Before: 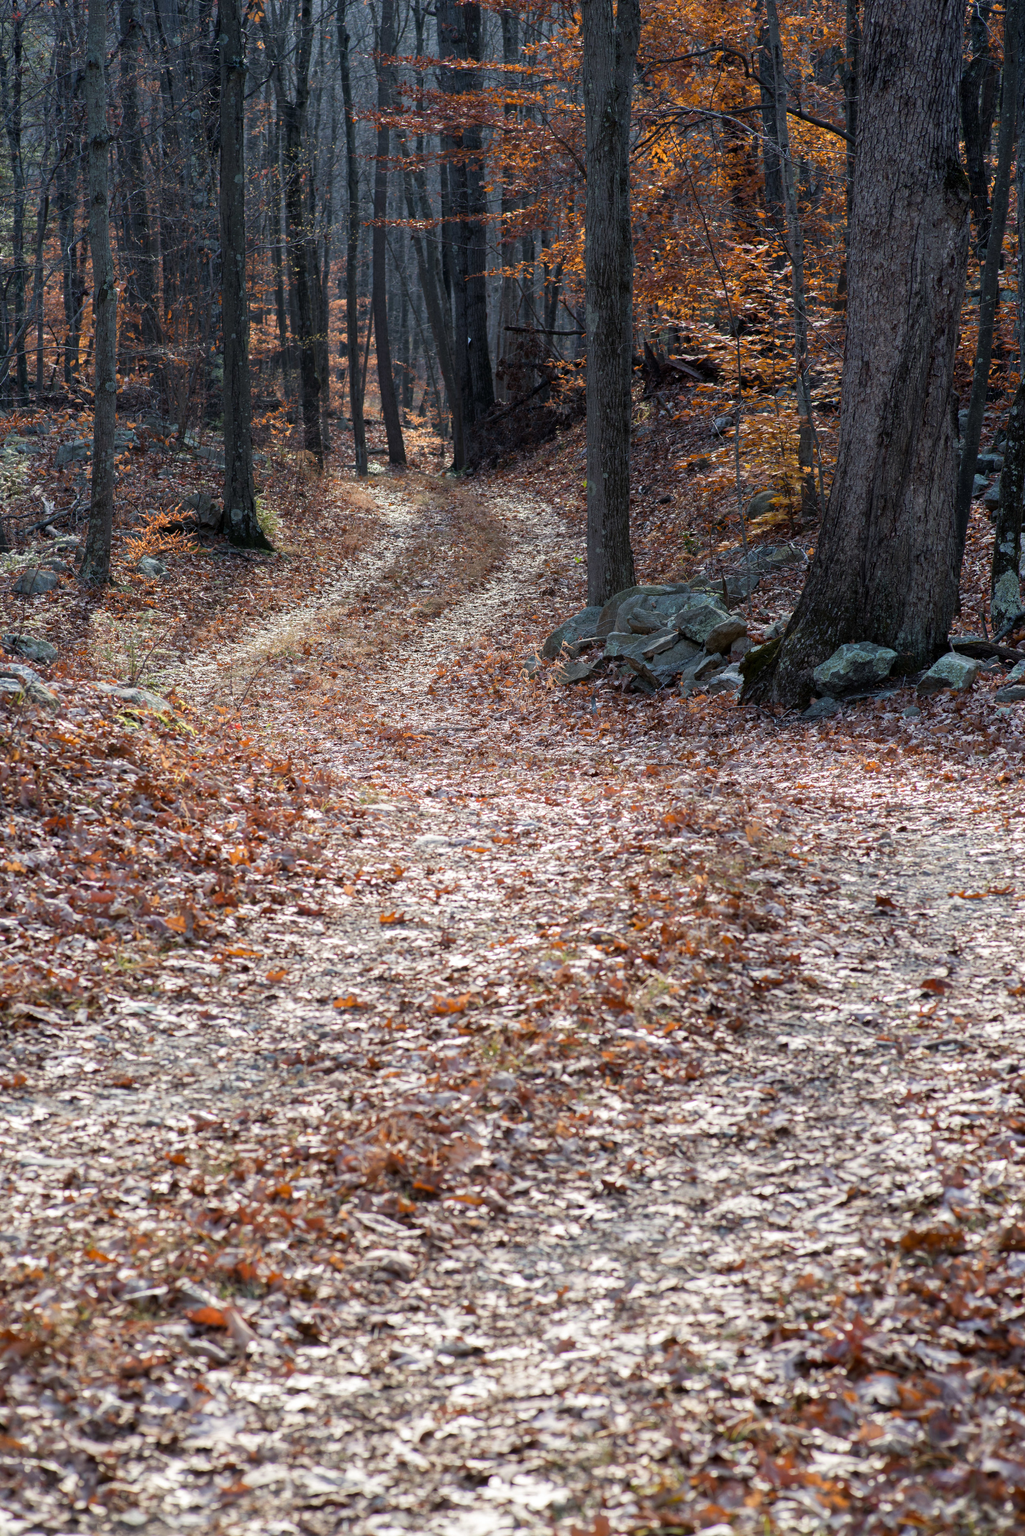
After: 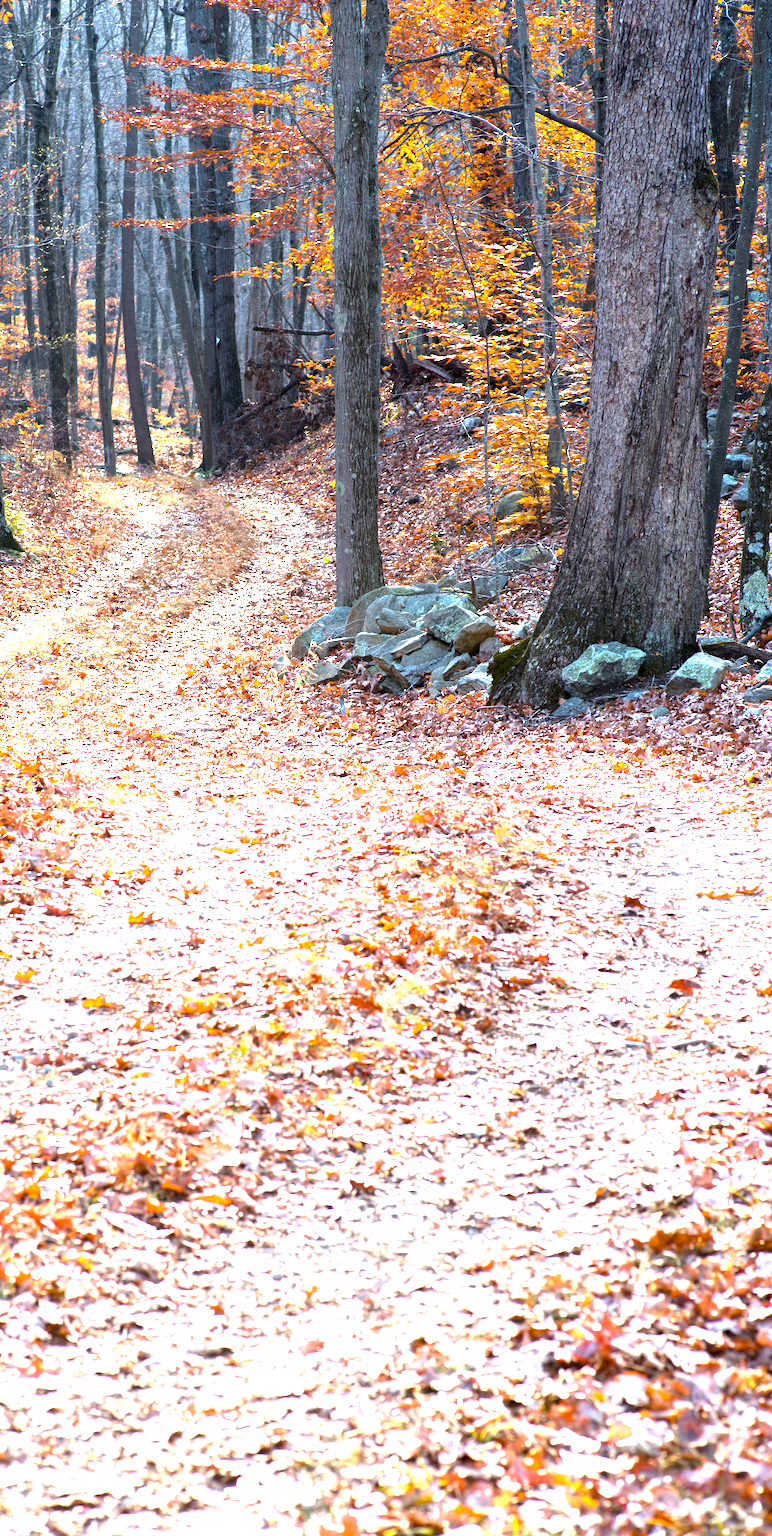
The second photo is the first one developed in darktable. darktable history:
color balance rgb: perceptual saturation grading › global saturation 30%, global vibrance 10%
exposure: black level correction 0, exposure 2.088 EV, compensate exposure bias true, compensate highlight preservation false
crop and rotate: left 24.6%
